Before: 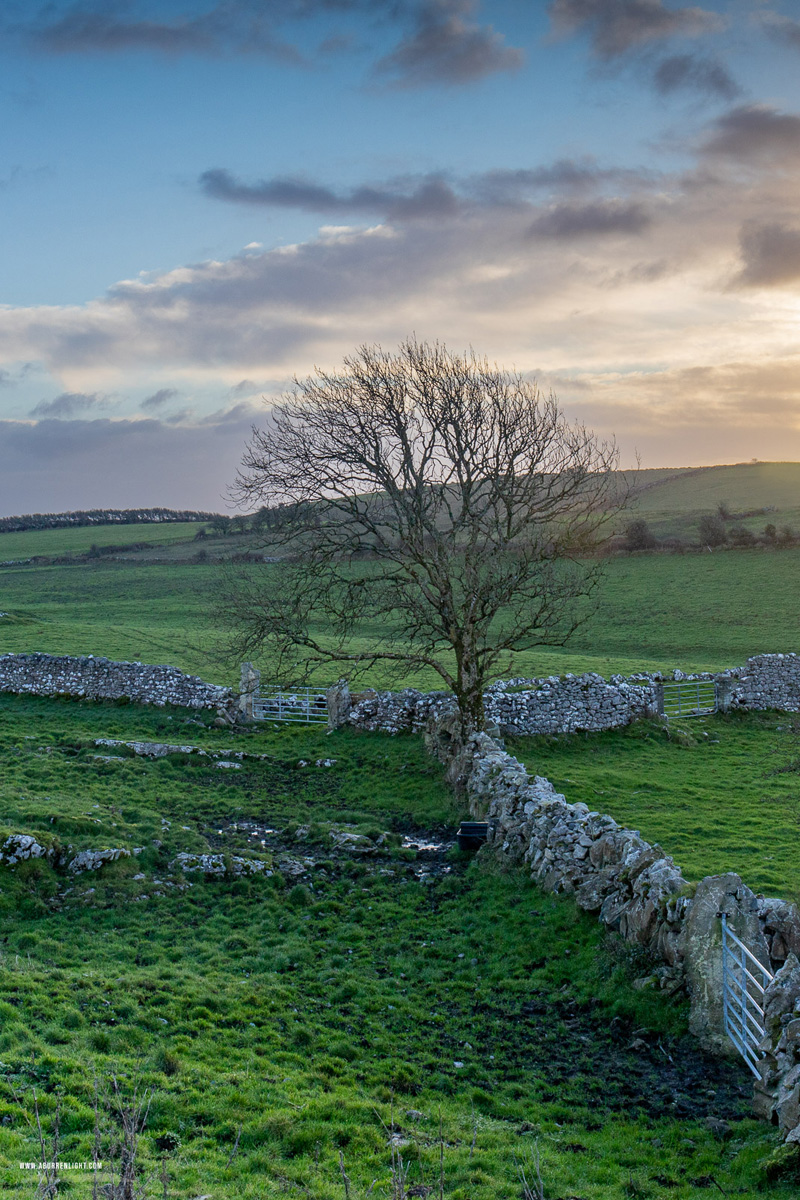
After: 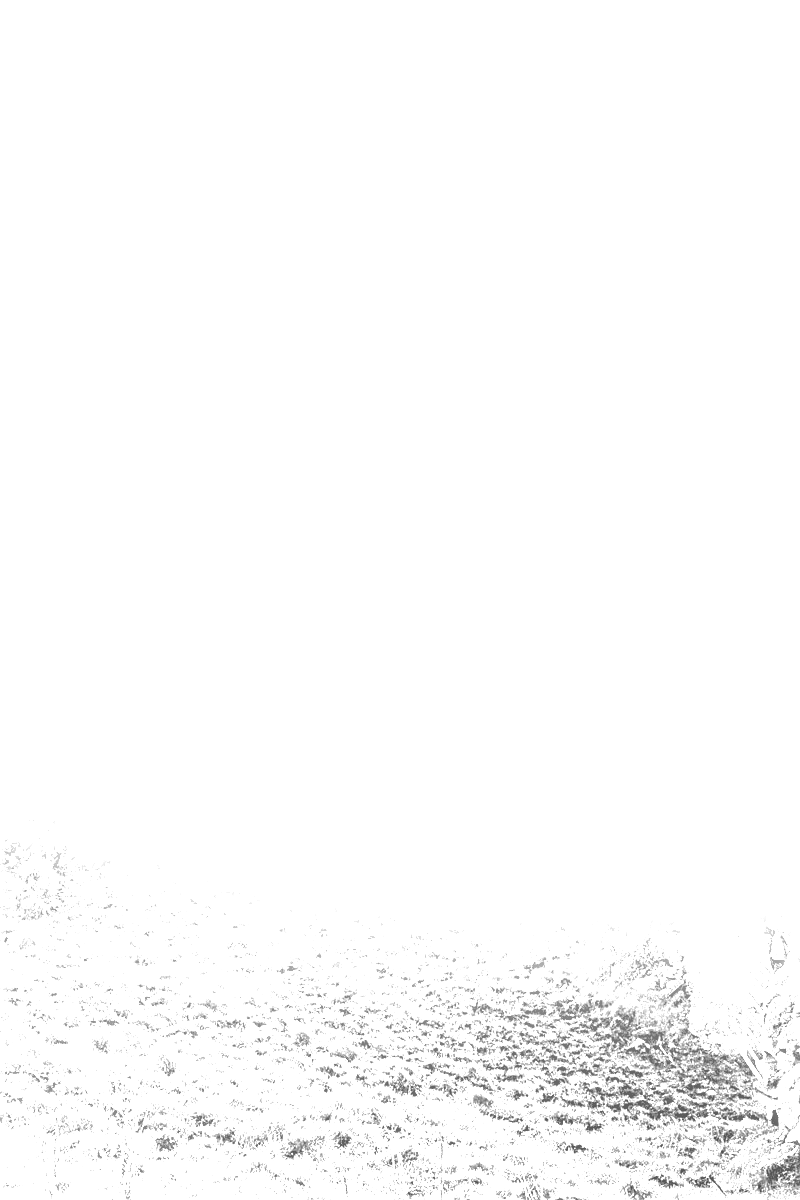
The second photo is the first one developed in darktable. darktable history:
local contrast: on, module defaults
exposure: black level correction 0, exposure 0.7 EV, compensate exposure bias true, compensate highlight preservation false
white balance: emerald 1
monochrome: on, module defaults
sharpen: on, module defaults
rgb levels: preserve colors max RGB
tone curve: color space Lab, linked channels, preserve colors none
color balance rgb: perceptual saturation grading › global saturation 25%, perceptual brilliance grading › global brilliance 35%, perceptual brilliance grading › highlights 50%, perceptual brilliance grading › mid-tones 60%, perceptual brilliance grading › shadows 35%, global vibrance 20%
